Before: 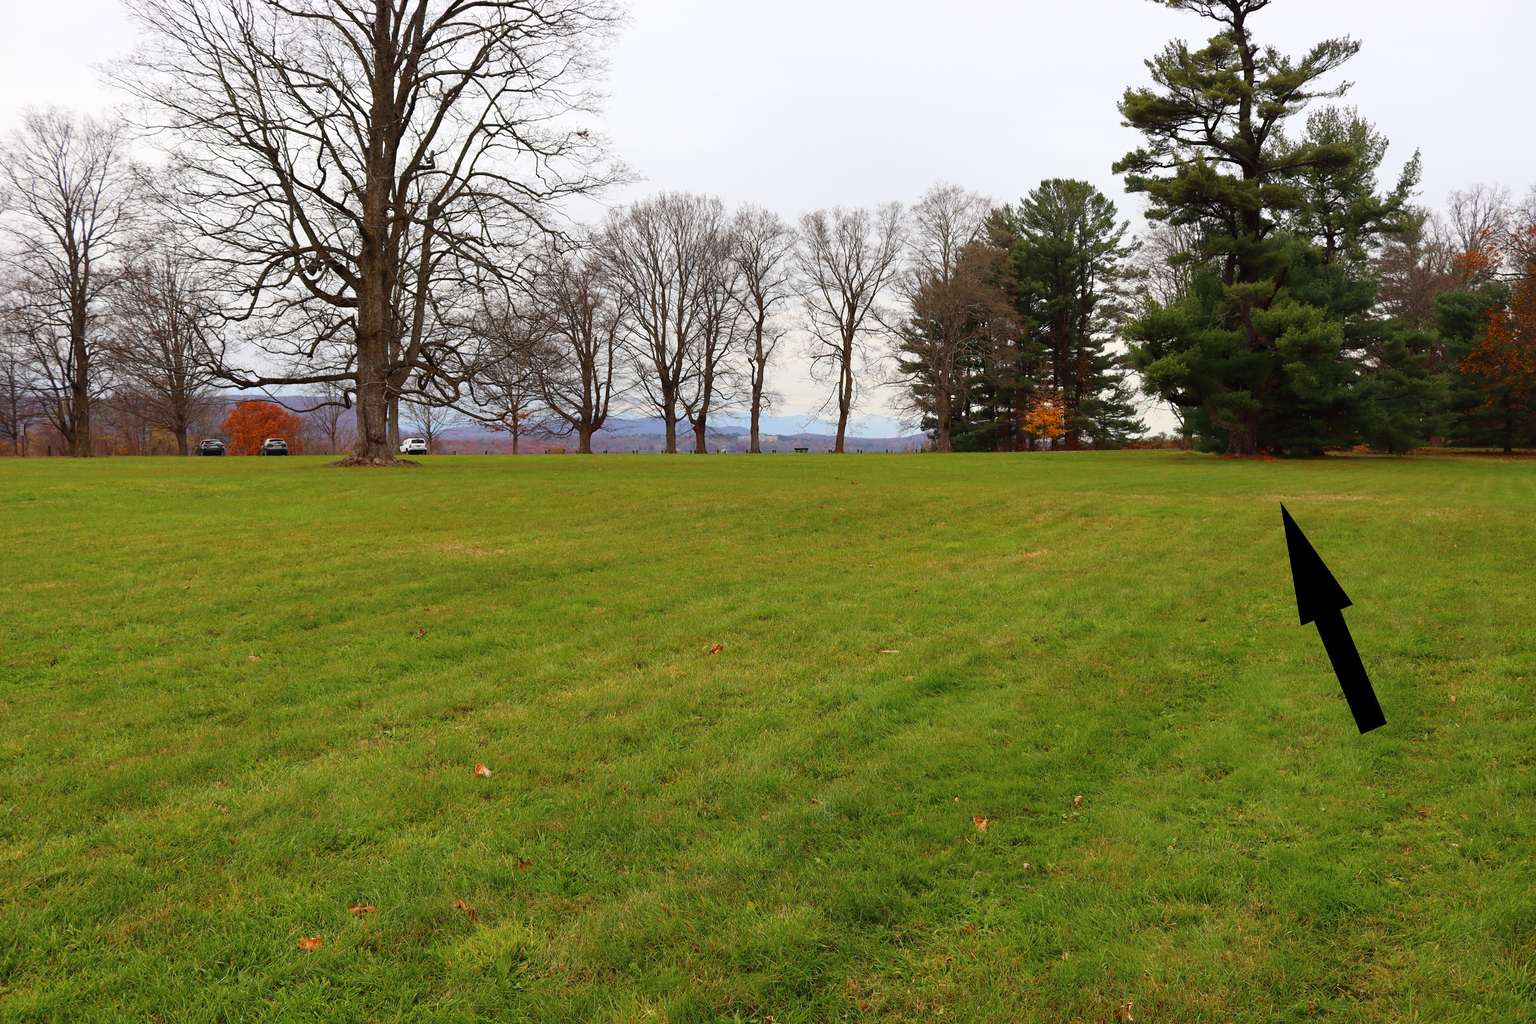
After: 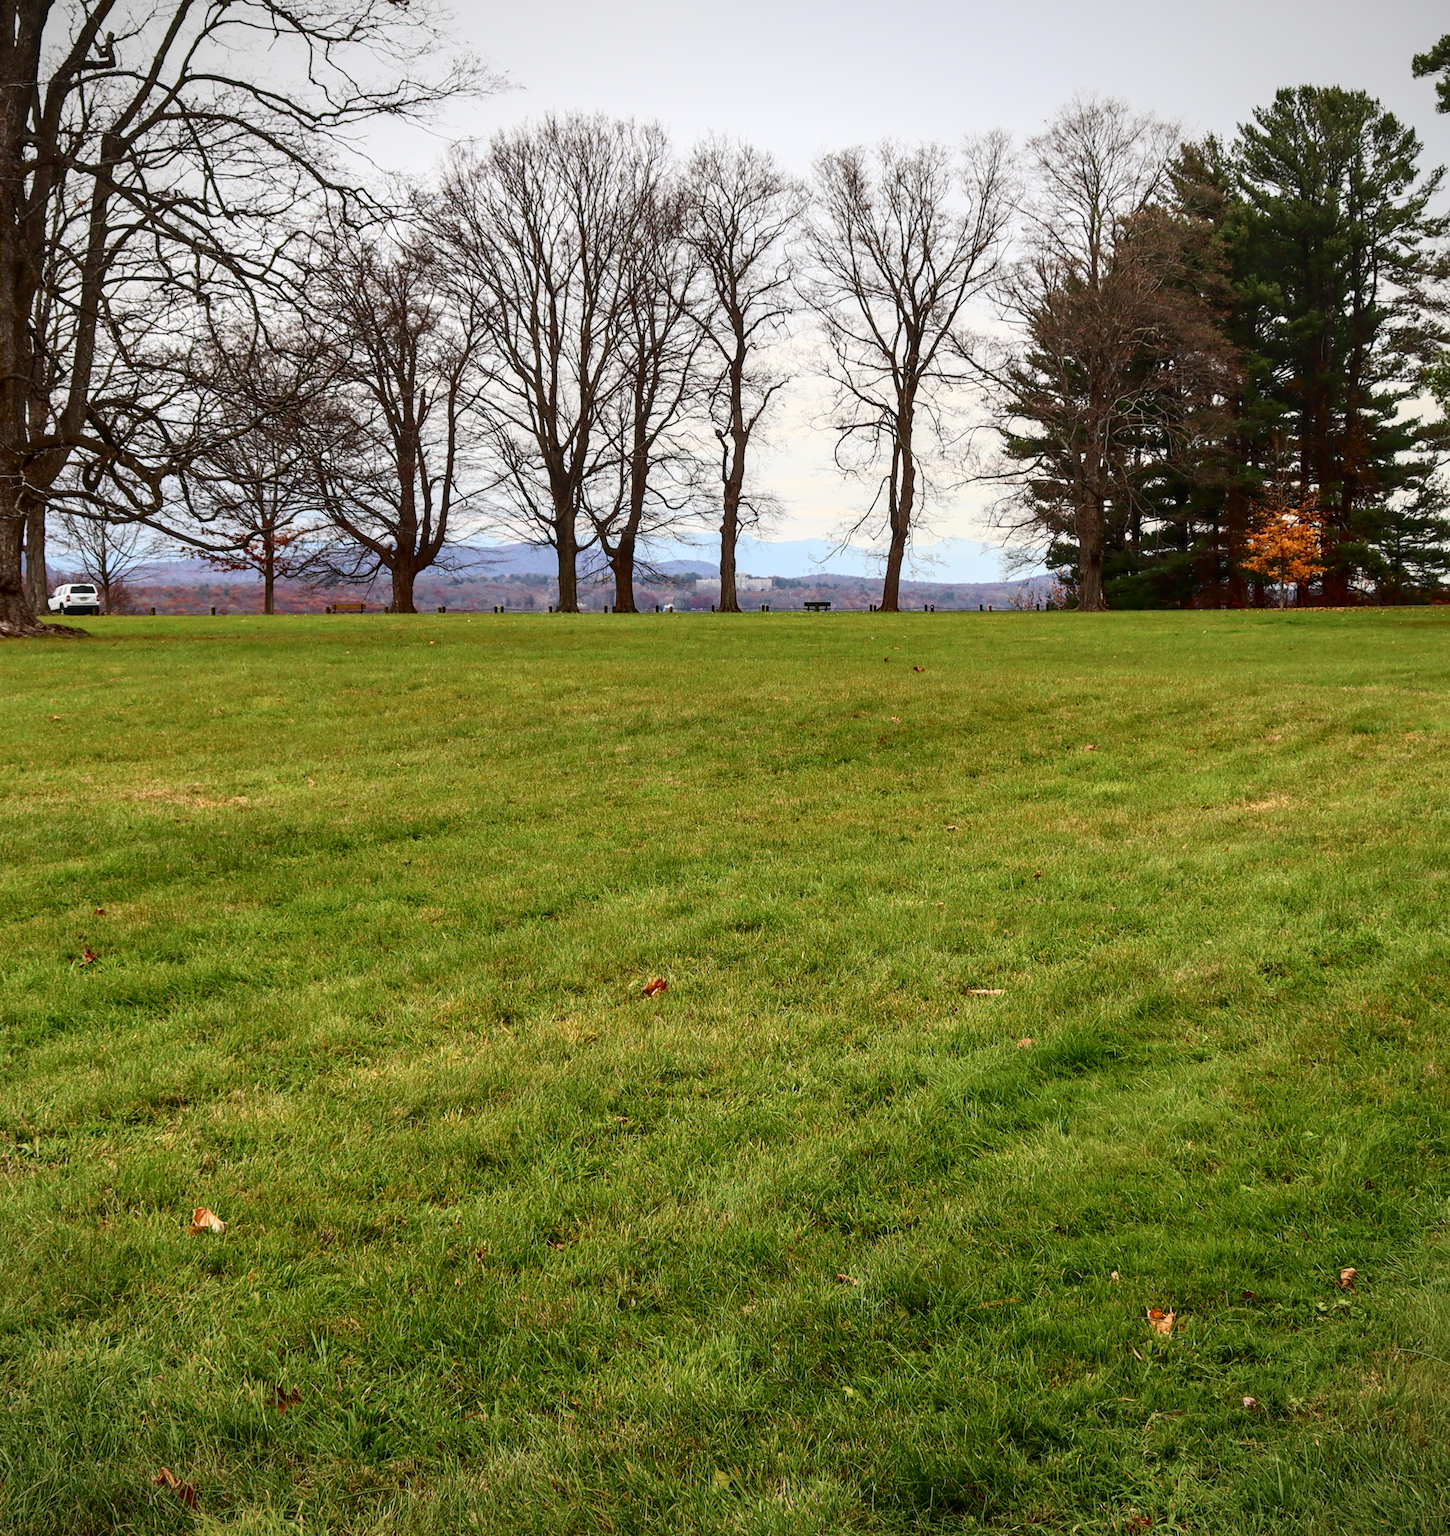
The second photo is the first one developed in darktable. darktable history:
vignetting: fall-off start 99.66%, fall-off radius 70.7%, brightness -0.588, saturation -0.129, width/height ratio 1.173
contrast brightness saturation: contrast 0.273
local contrast: on, module defaults
crop and rotate: angle 0.022°, left 24.391%, top 13.071%, right 26.267%, bottom 8.564%
